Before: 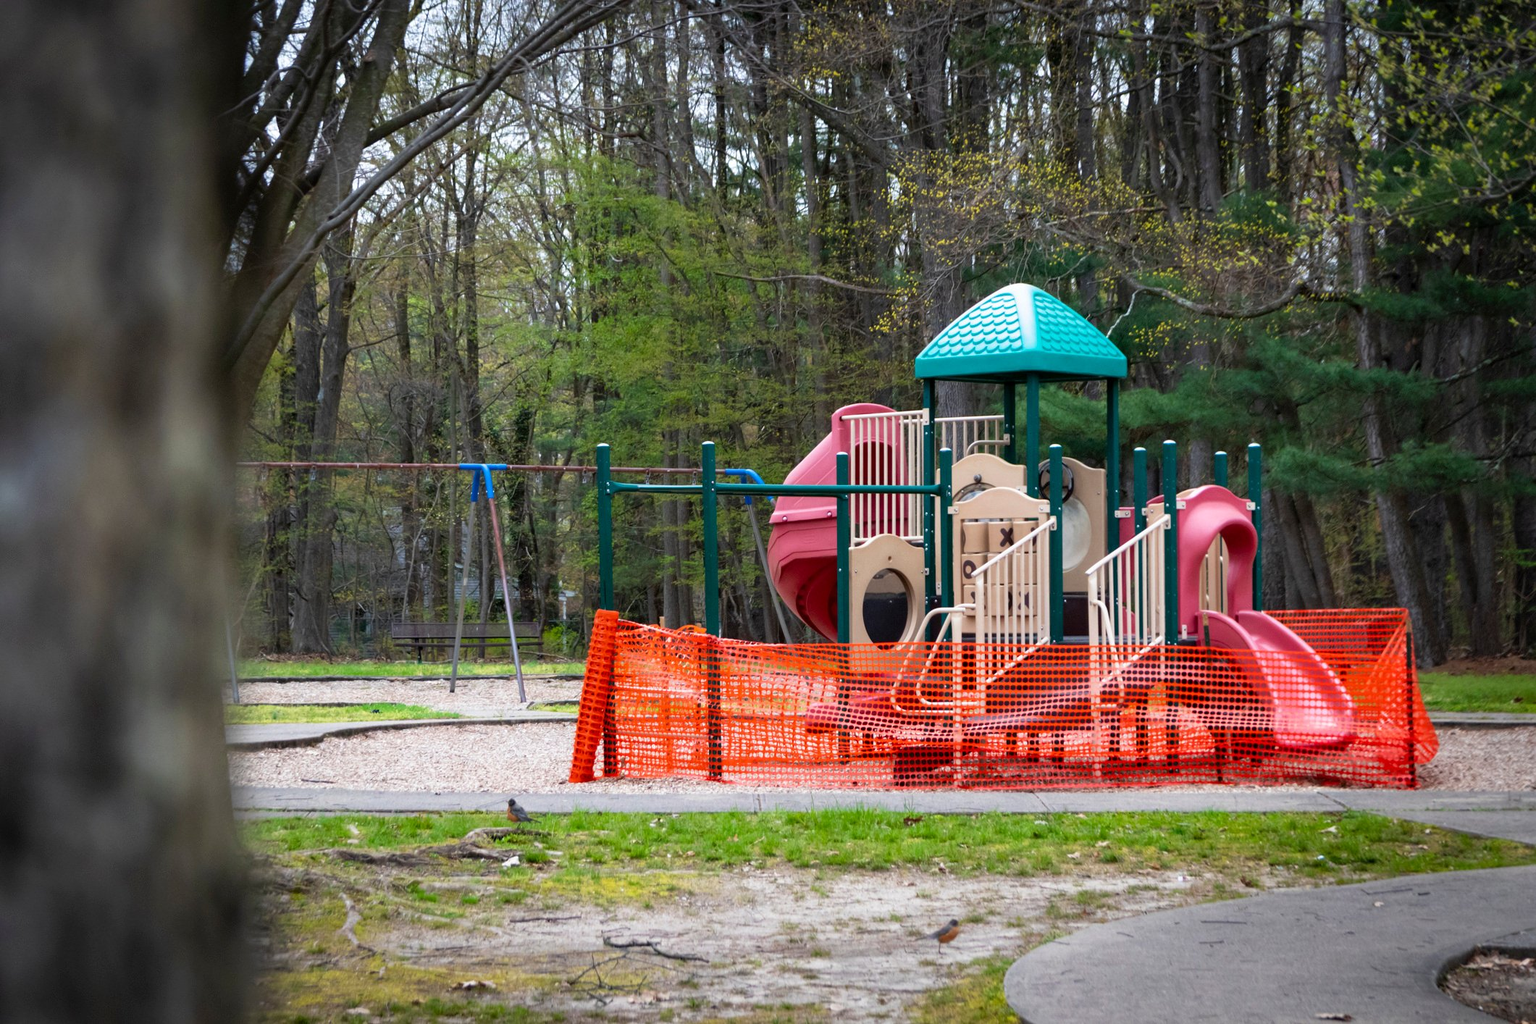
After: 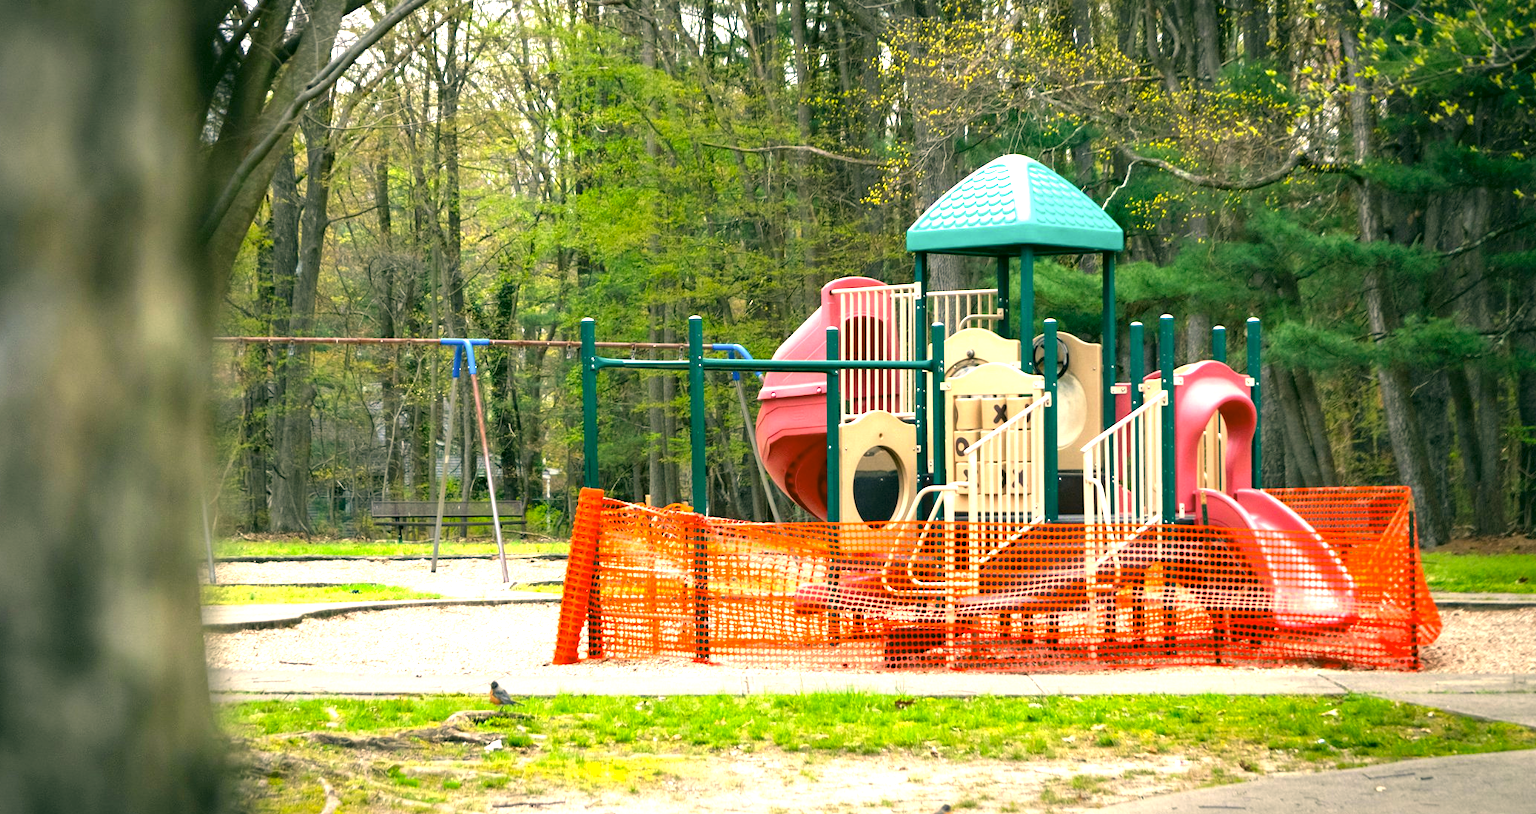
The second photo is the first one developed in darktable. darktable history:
crop and rotate: left 1.855%, top 12.999%, right 0.278%, bottom 9.197%
color correction: highlights a* 4.66, highlights b* 24.7, shadows a* -16.23, shadows b* 3.75
exposure: black level correction 0, exposure 1.2 EV, compensate highlight preservation false
